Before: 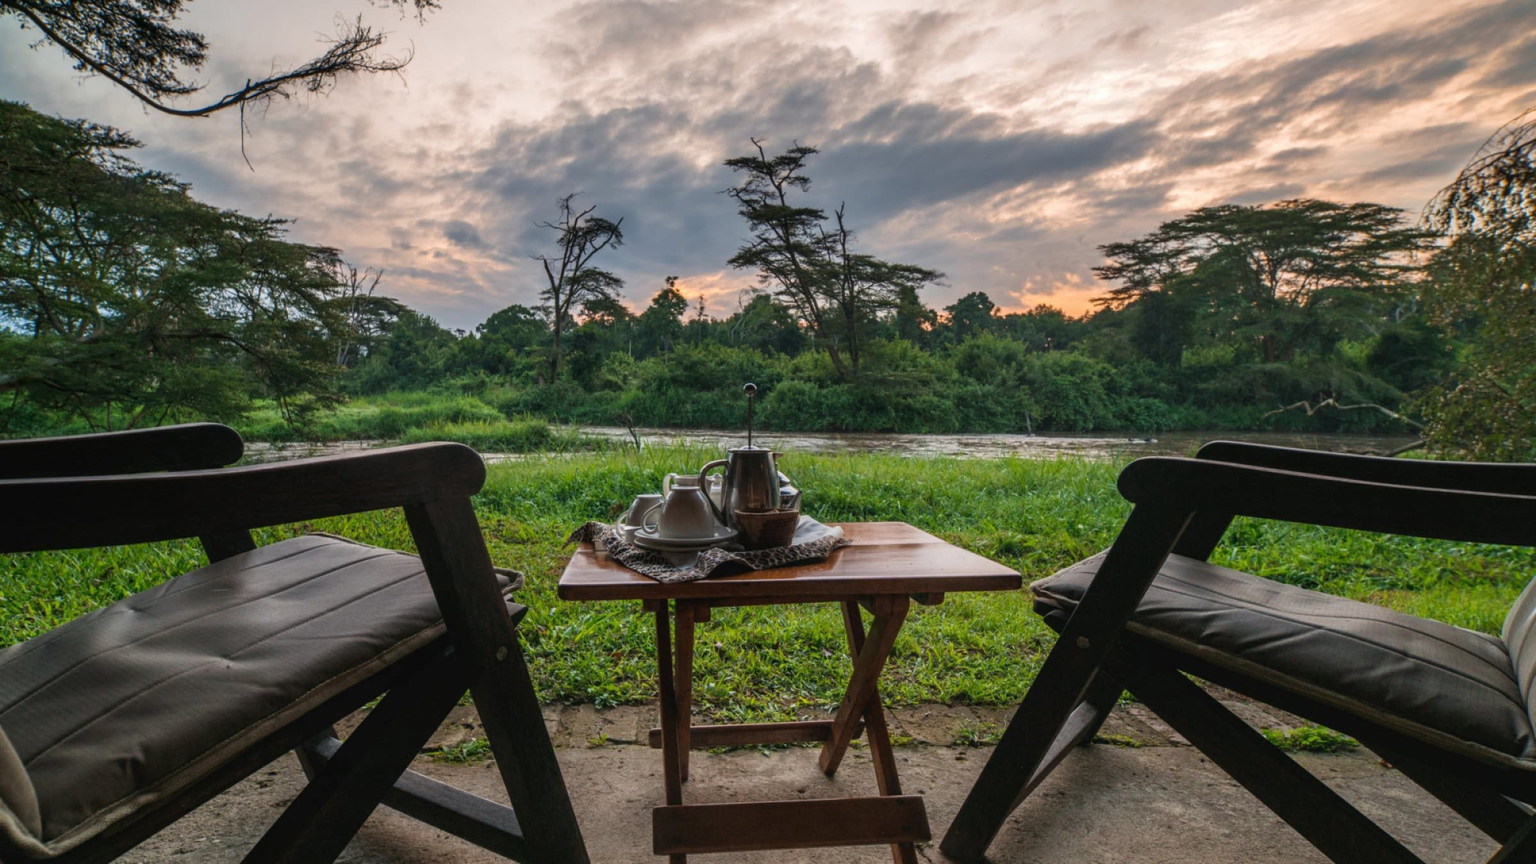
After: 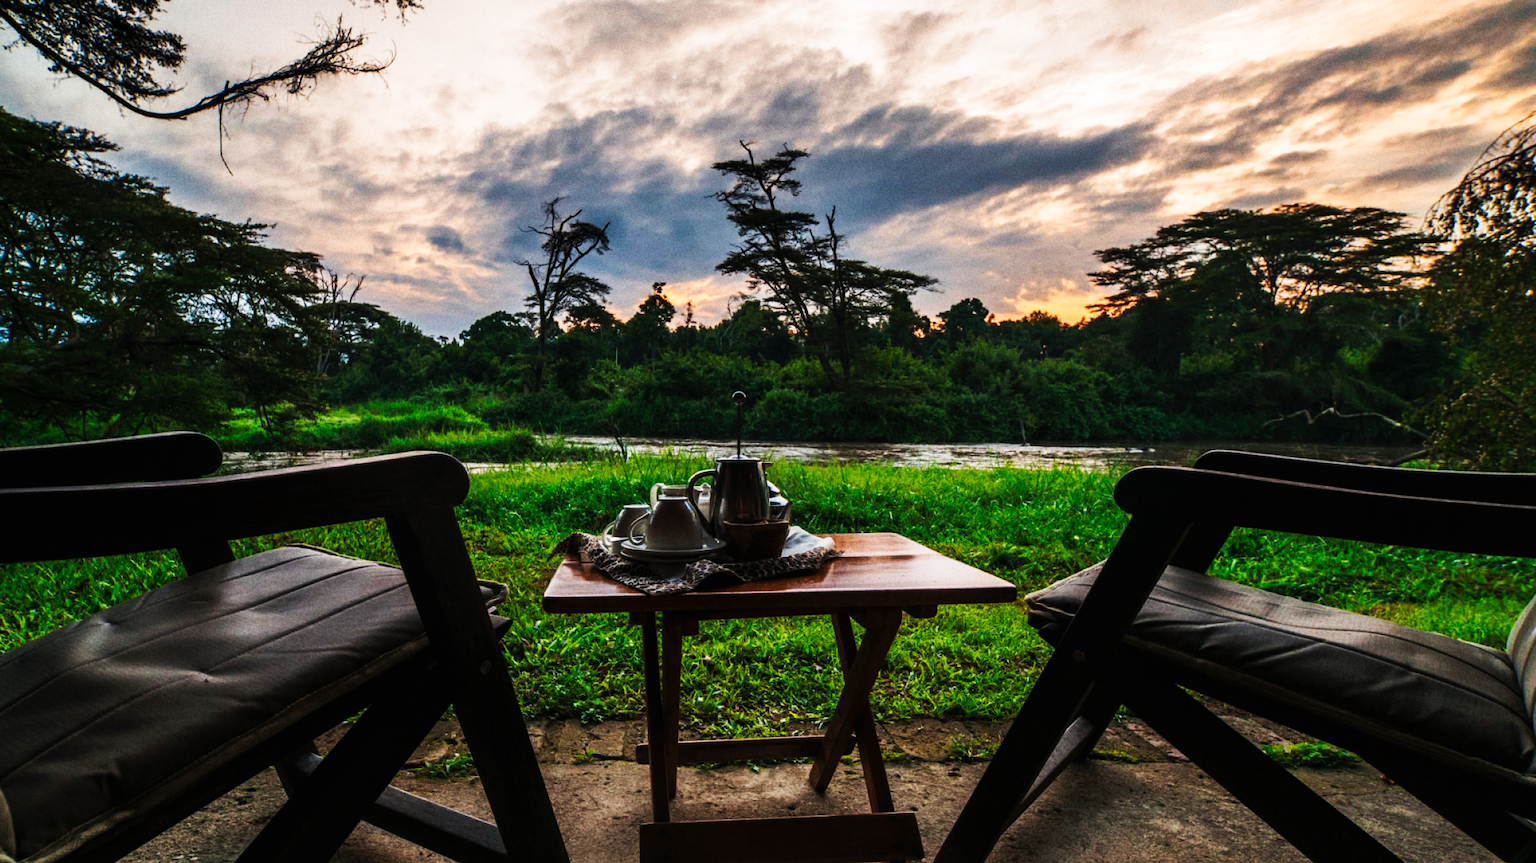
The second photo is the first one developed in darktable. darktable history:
grain: coarseness 22.88 ISO
white balance: emerald 1
tone curve: curves: ch0 [(0, 0) (0.003, 0.003) (0.011, 0.005) (0.025, 0.005) (0.044, 0.008) (0.069, 0.015) (0.1, 0.023) (0.136, 0.032) (0.177, 0.046) (0.224, 0.072) (0.277, 0.124) (0.335, 0.174) (0.399, 0.253) (0.468, 0.365) (0.543, 0.519) (0.623, 0.675) (0.709, 0.805) (0.801, 0.908) (0.898, 0.97) (1, 1)], preserve colors none
crop: left 1.743%, right 0.268%, bottom 2.011%
